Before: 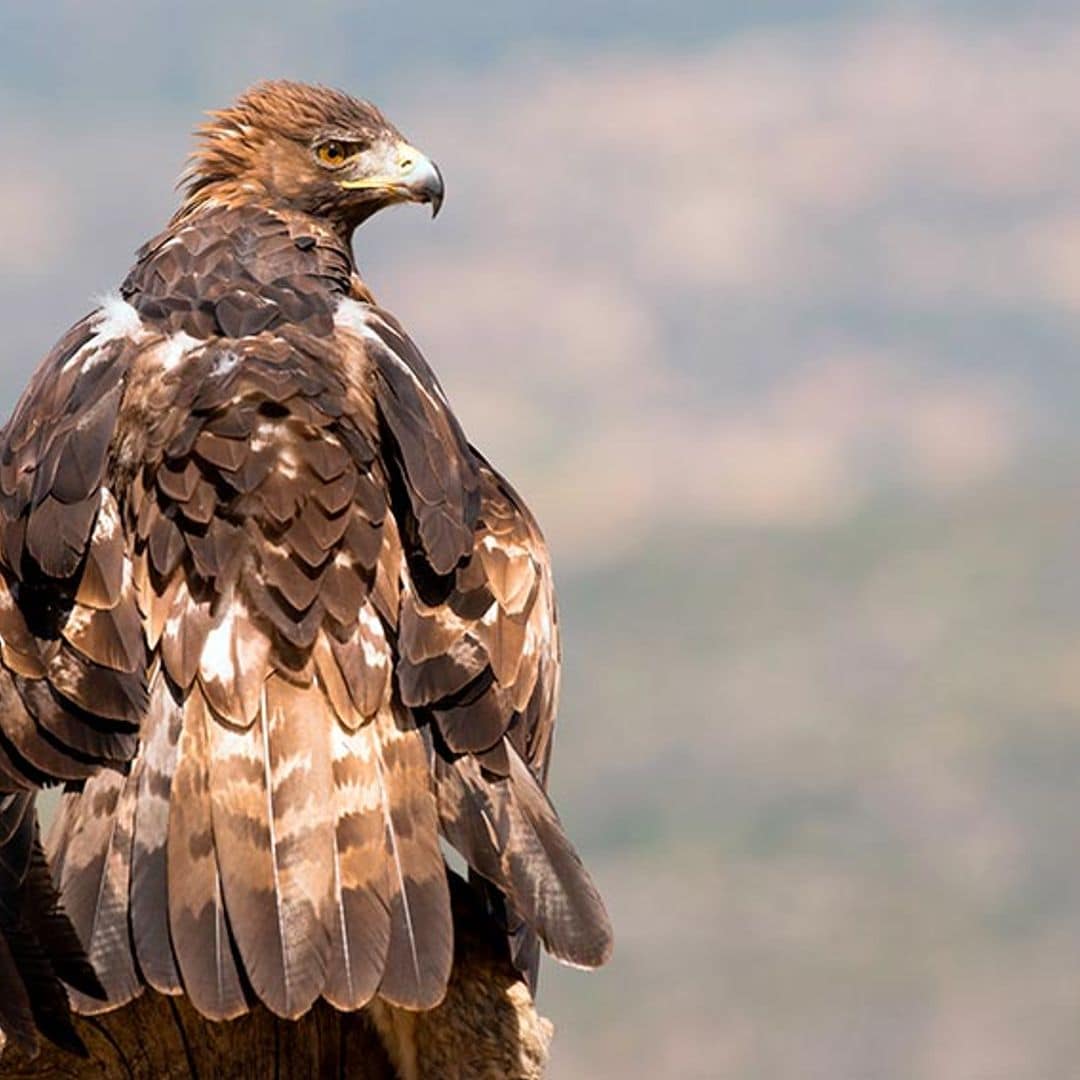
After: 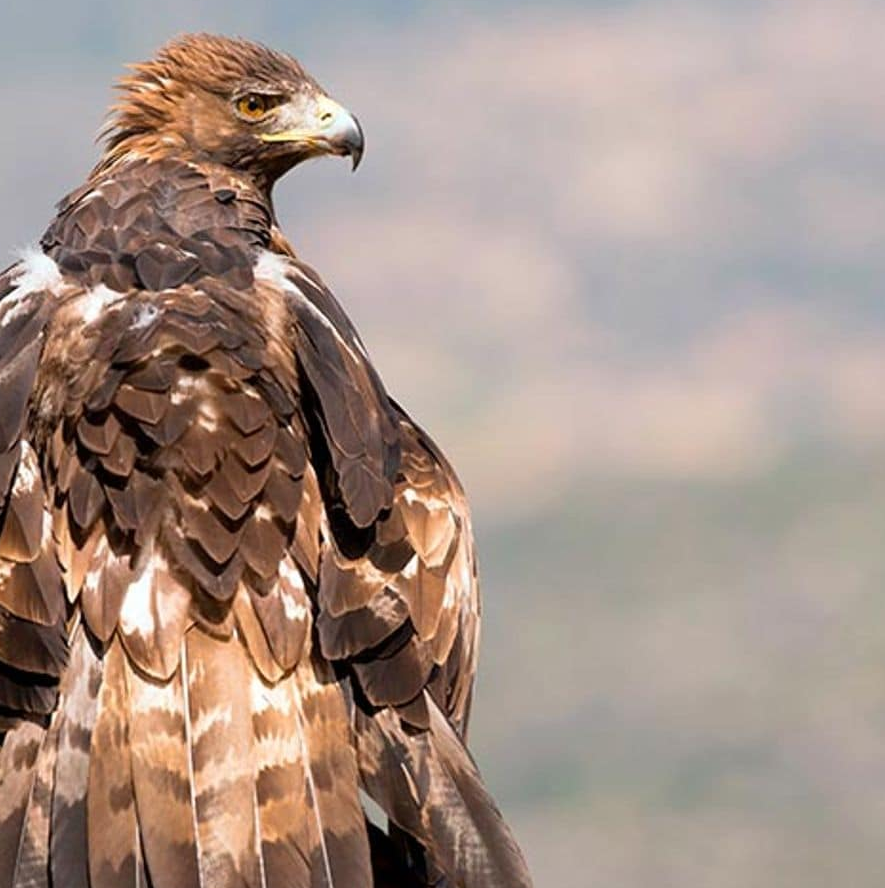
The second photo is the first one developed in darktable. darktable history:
crop and rotate: left 7.448%, top 4.525%, right 10.517%, bottom 13.225%
